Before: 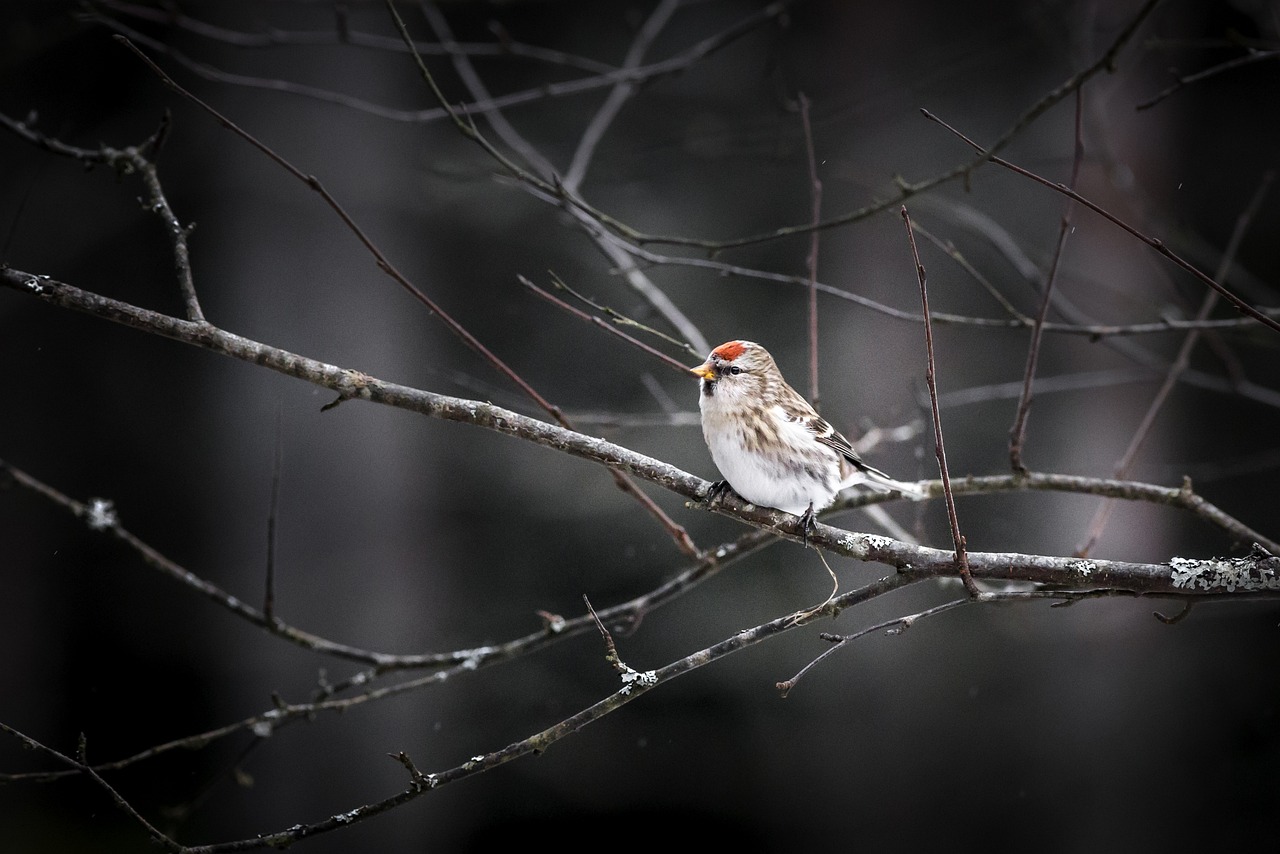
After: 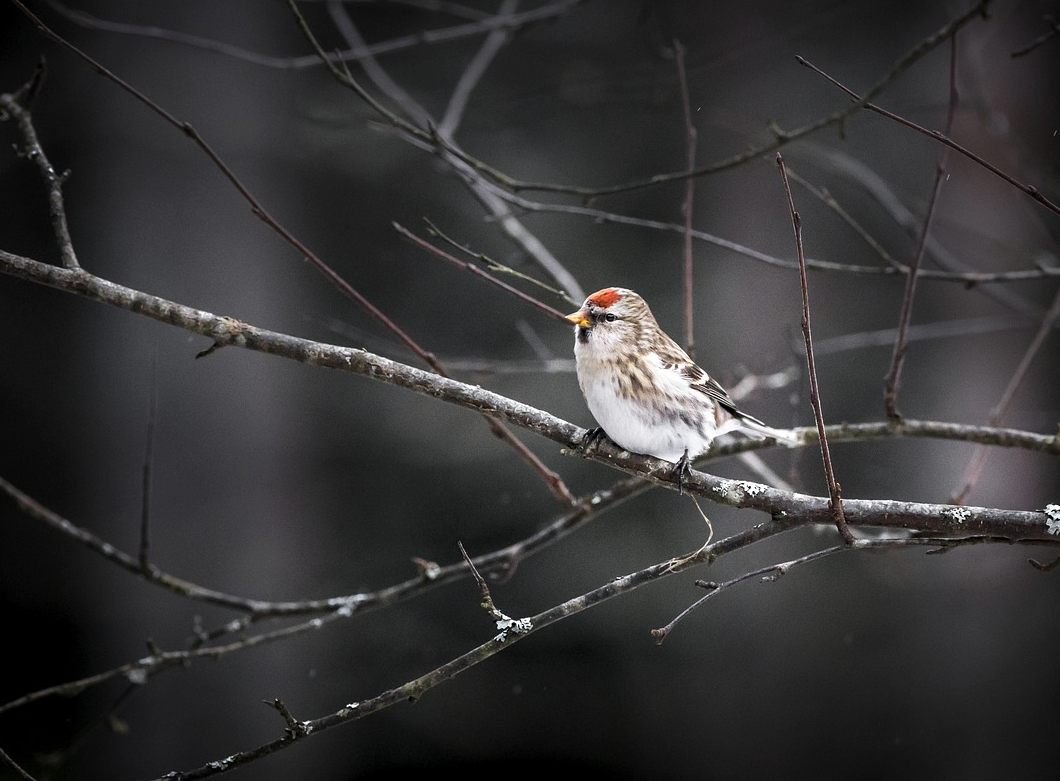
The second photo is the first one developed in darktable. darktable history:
crop: left 9.807%, top 6.259%, right 7.334%, bottom 2.177%
tone curve: curves: ch0 [(0, 0) (0.003, 0.003) (0.011, 0.015) (0.025, 0.031) (0.044, 0.056) (0.069, 0.083) (0.1, 0.113) (0.136, 0.145) (0.177, 0.184) (0.224, 0.225) (0.277, 0.275) (0.335, 0.327) (0.399, 0.385) (0.468, 0.447) (0.543, 0.528) (0.623, 0.611) (0.709, 0.703) (0.801, 0.802) (0.898, 0.902) (1, 1)], preserve colors none
